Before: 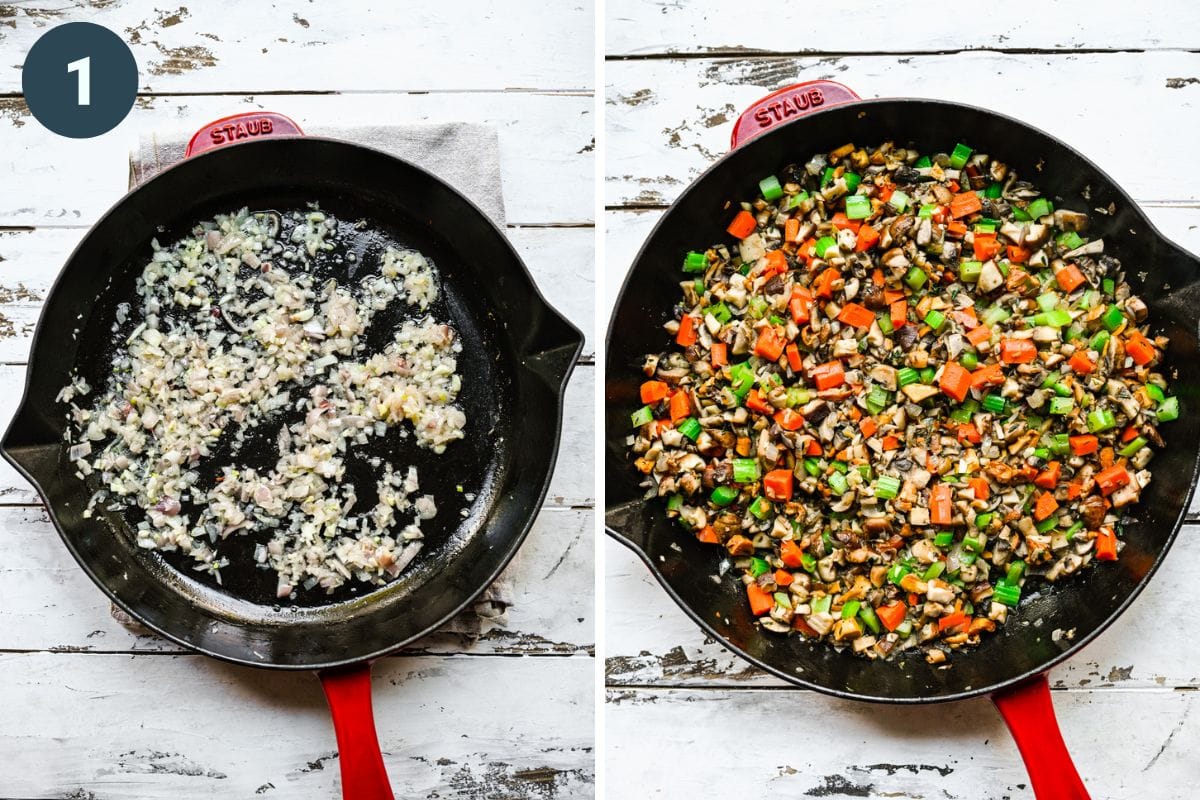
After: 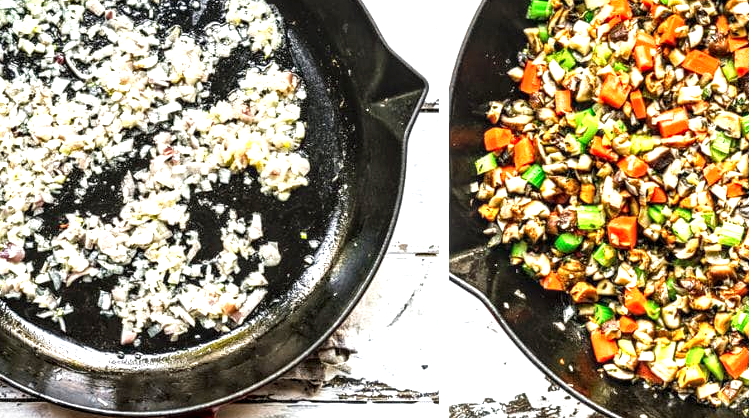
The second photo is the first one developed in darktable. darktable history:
tone curve: curves: ch0 [(0, 0) (0.003, 0.003) (0.011, 0.011) (0.025, 0.026) (0.044, 0.046) (0.069, 0.071) (0.1, 0.103) (0.136, 0.14) (0.177, 0.183) (0.224, 0.231) (0.277, 0.286) (0.335, 0.346) (0.399, 0.412) (0.468, 0.483) (0.543, 0.56) (0.623, 0.643) (0.709, 0.732) (0.801, 0.826) (0.898, 0.917) (1, 1)], preserve colors none
shadows and highlights: radius 124.74, shadows 30.51, highlights -30.94, low approximation 0.01, soften with gaussian
local contrast: detail 150%
exposure: exposure 1 EV, compensate exposure bias true, compensate highlight preservation false
crop: left 13.002%, top 31.7%, right 24.508%, bottom 15.951%
